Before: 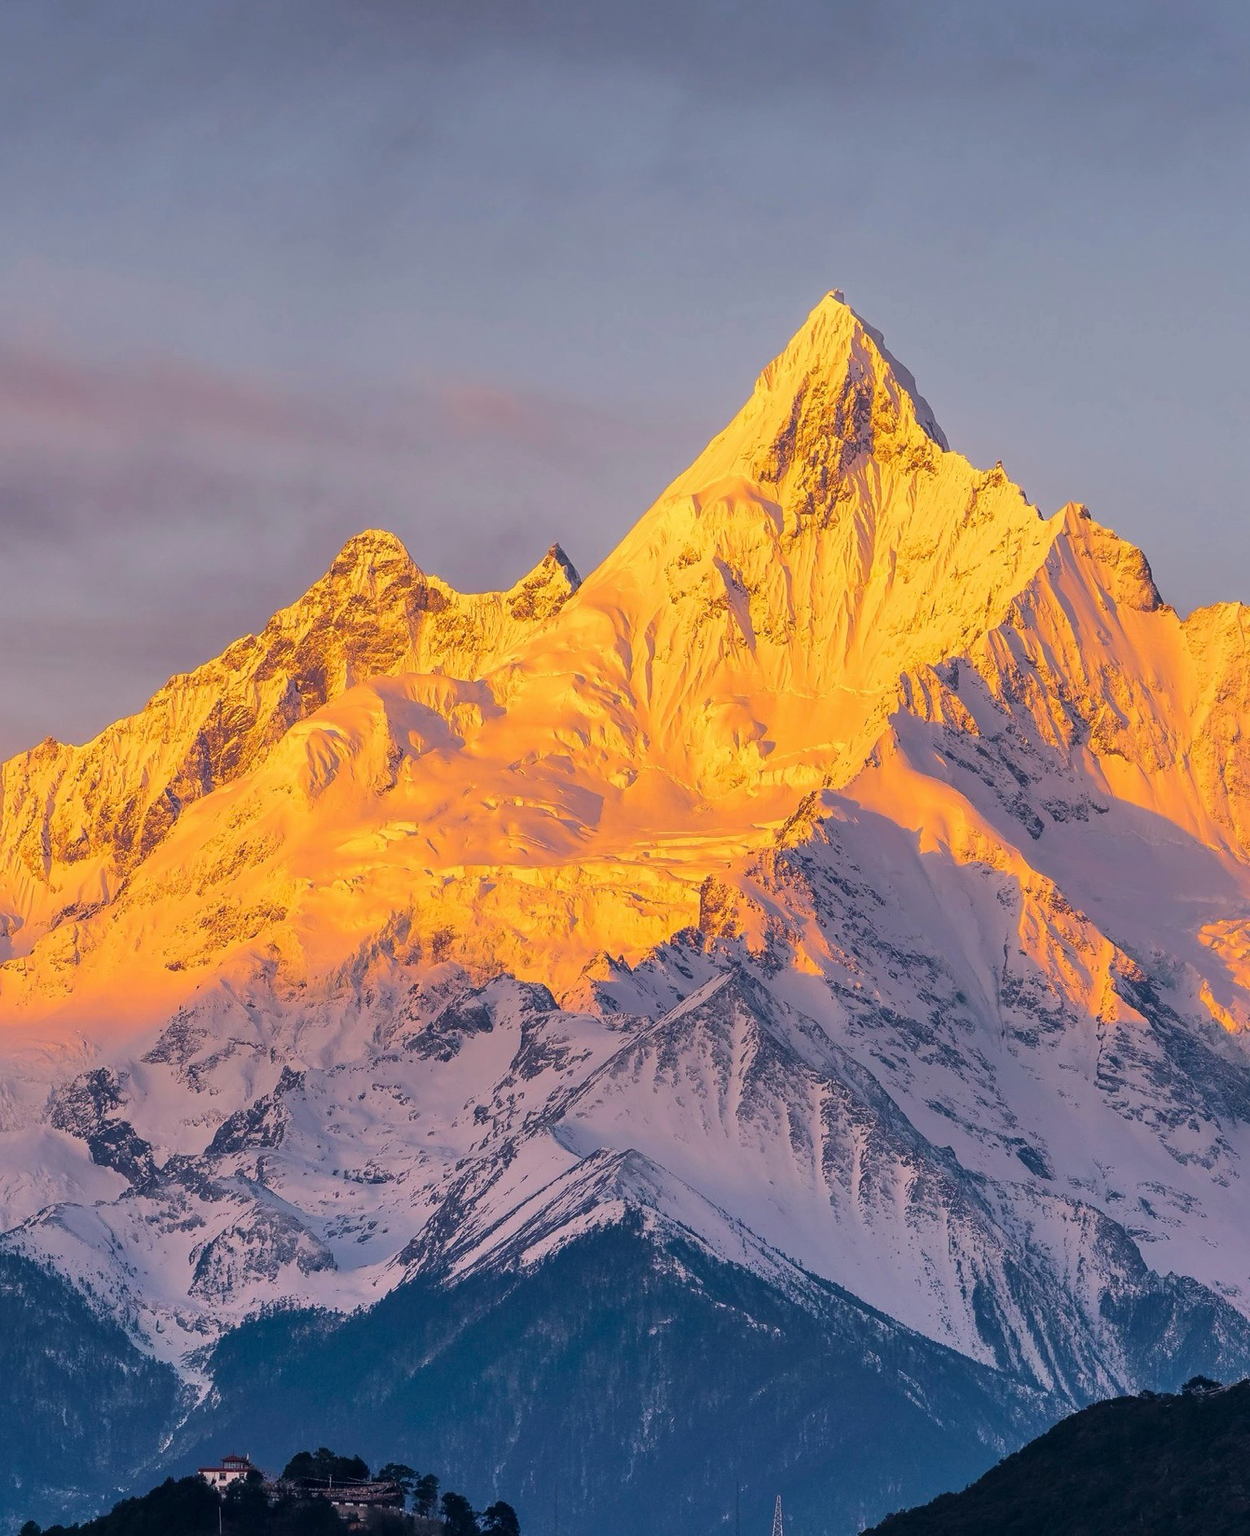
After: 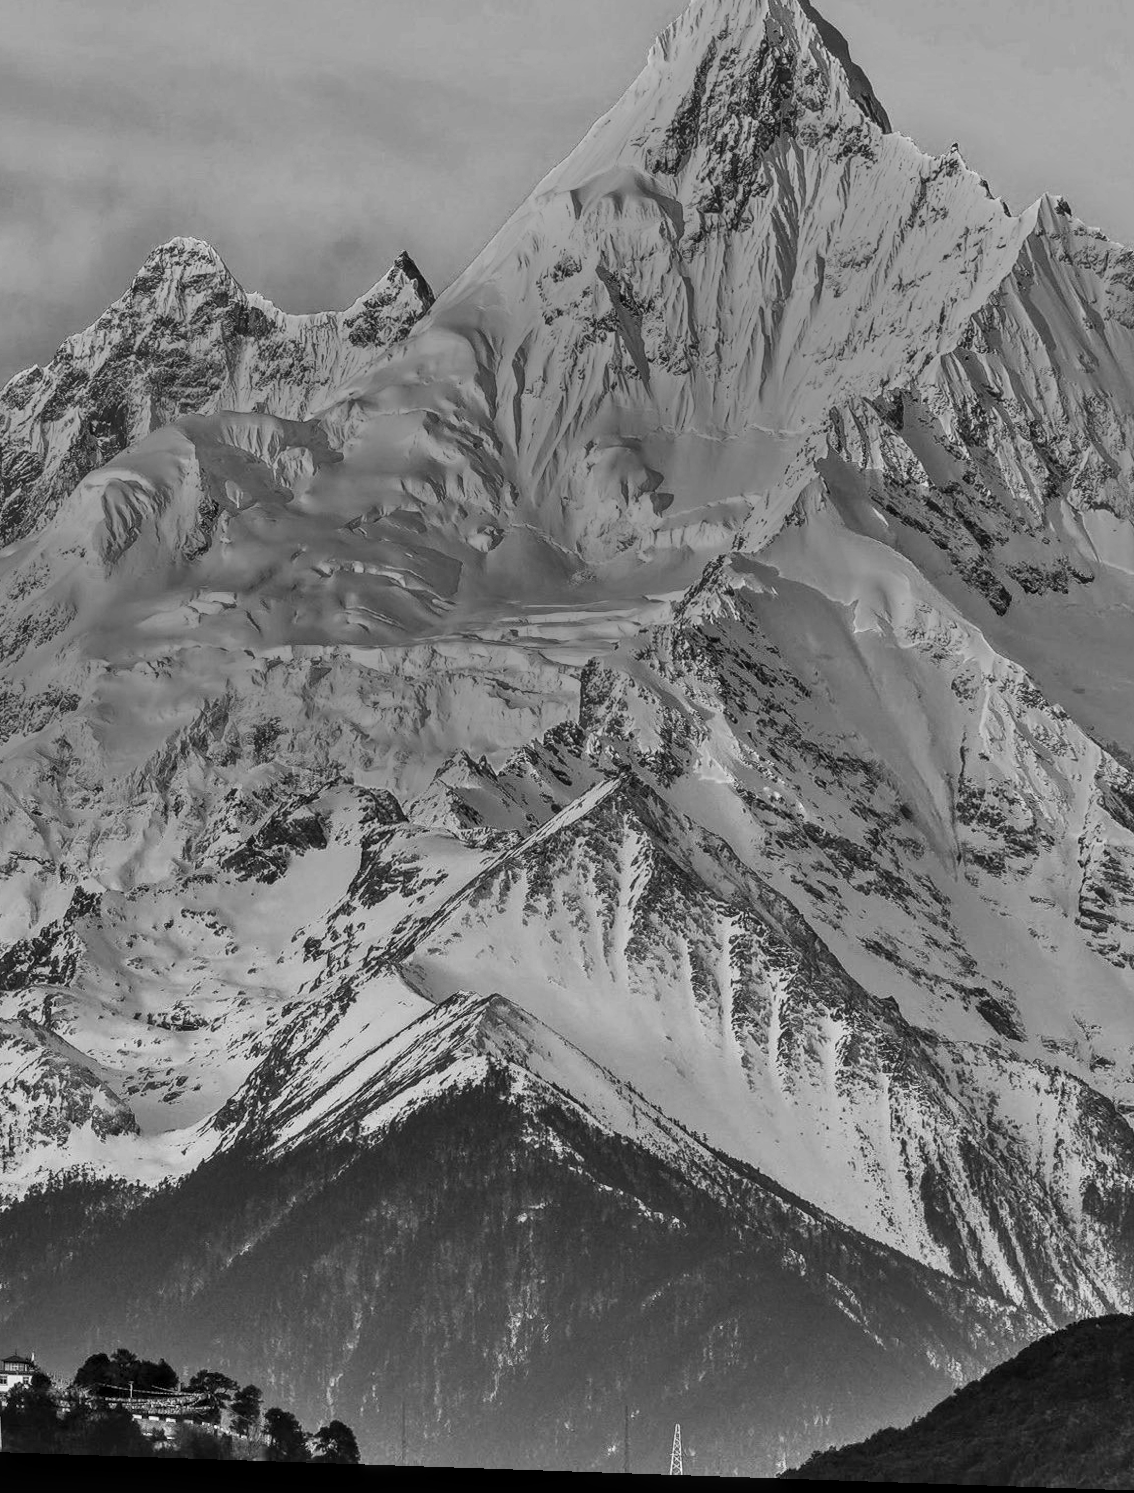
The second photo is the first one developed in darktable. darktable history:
rotate and perspective: lens shift (horizontal) -0.055, automatic cropping off
monochrome: a -11.7, b 1.62, size 0.5, highlights 0.38
tone curve: curves: ch0 [(0, 0.026) (0.172, 0.194) (0.398, 0.437) (0.469, 0.544) (0.612, 0.741) (0.845, 0.926) (1, 0.968)]; ch1 [(0, 0) (0.437, 0.453) (0.472, 0.467) (0.502, 0.502) (0.531, 0.537) (0.574, 0.583) (0.617, 0.64) (0.699, 0.749) (0.859, 0.919) (1, 1)]; ch2 [(0, 0) (0.33, 0.301) (0.421, 0.443) (0.476, 0.502) (0.511, 0.504) (0.553, 0.55) (0.595, 0.586) (0.664, 0.664) (1, 1)], color space Lab, independent channels, preserve colors none
exposure: compensate highlight preservation false
local contrast: detail 150%
crop: left 16.871%, top 22.857%, right 9.116%
shadows and highlights: shadows 60, soften with gaussian
